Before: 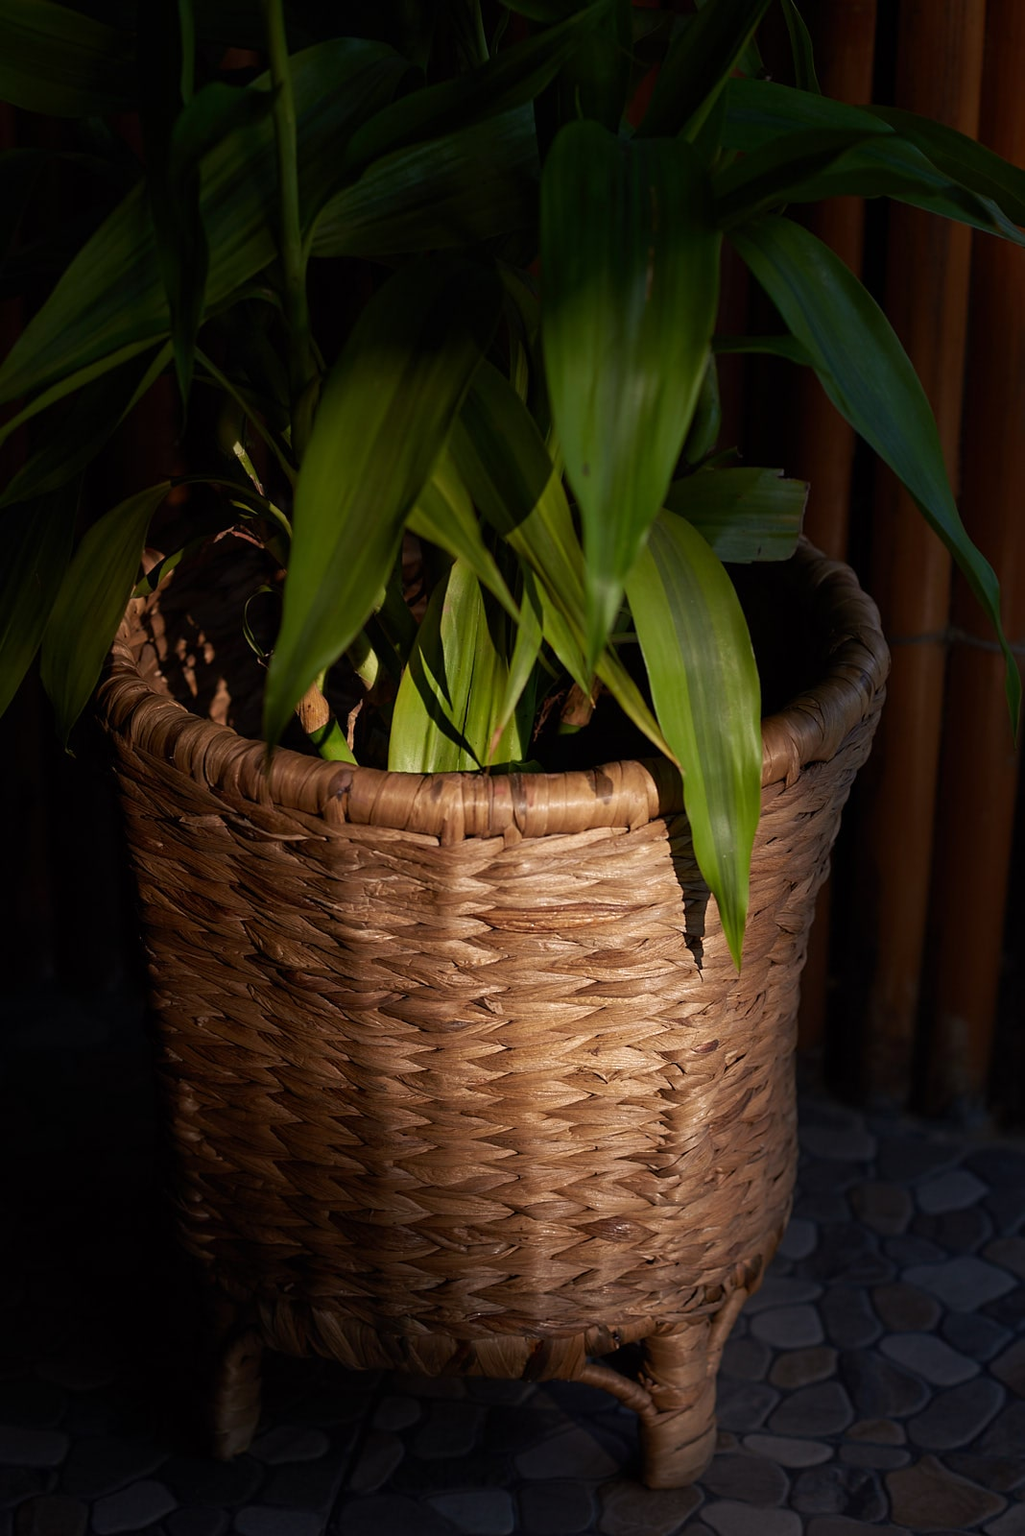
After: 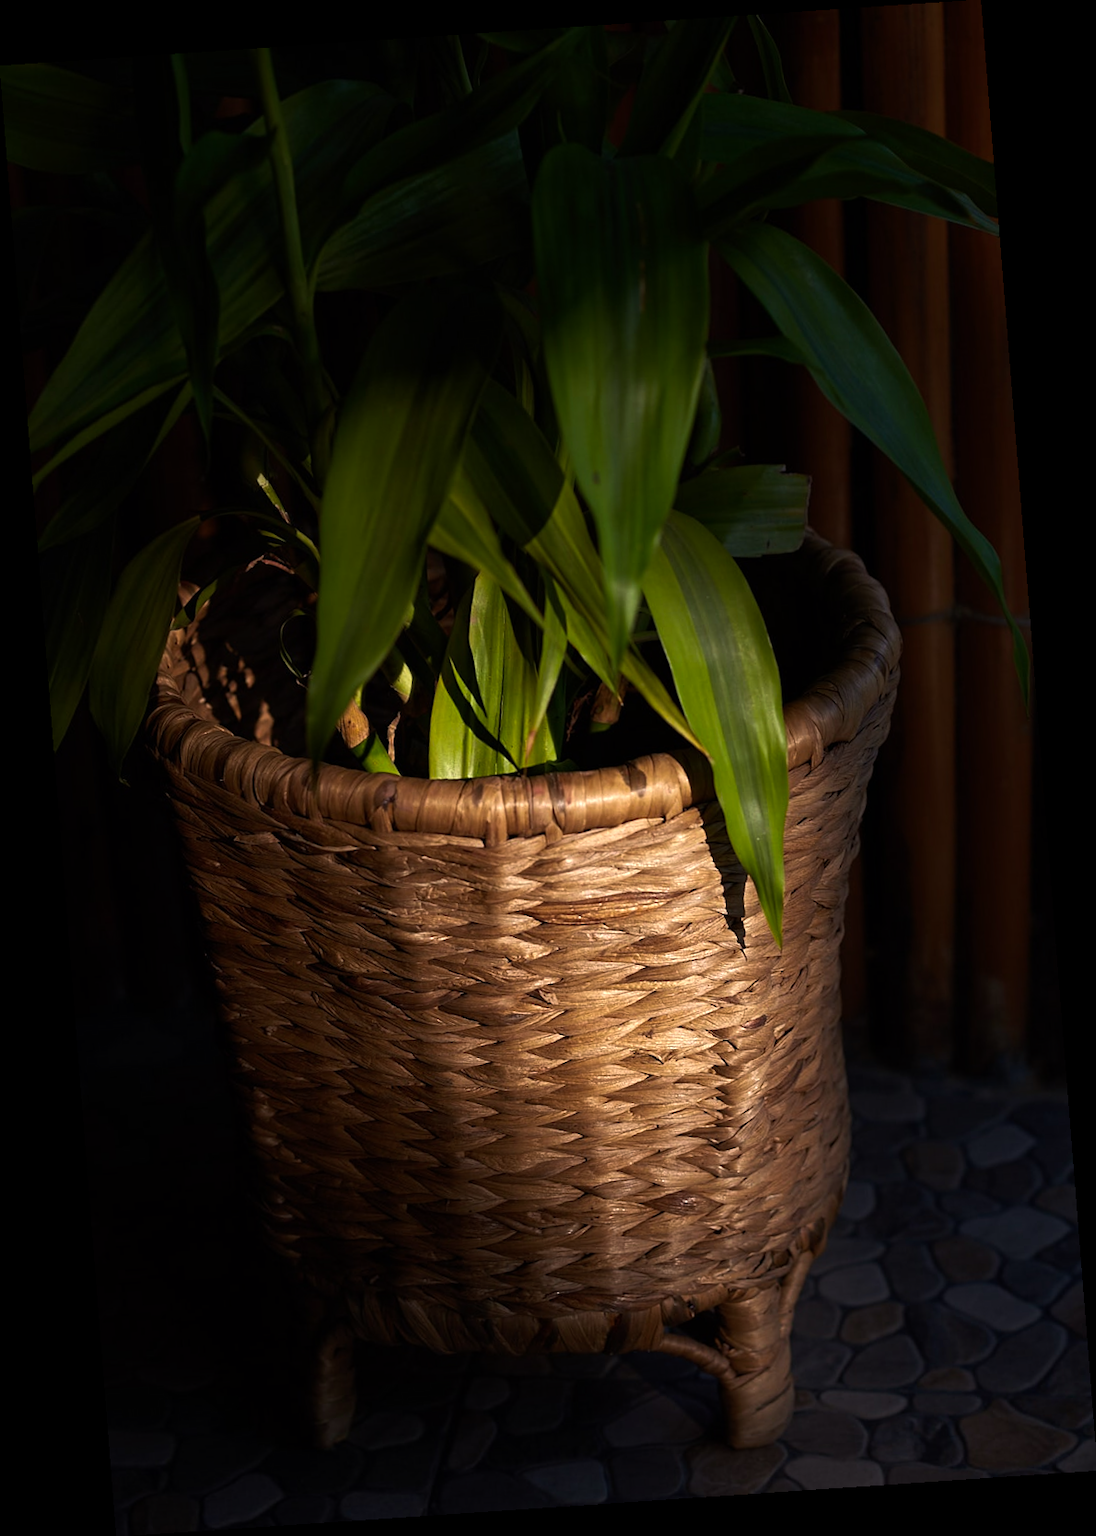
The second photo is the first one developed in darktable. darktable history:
color balance rgb: perceptual brilliance grading › highlights 14.29%, perceptual brilliance grading › mid-tones -5.92%, perceptual brilliance grading › shadows -26.83%, global vibrance 31.18%
rotate and perspective: rotation -4.2°, shear 0.006, automatic cropping off
